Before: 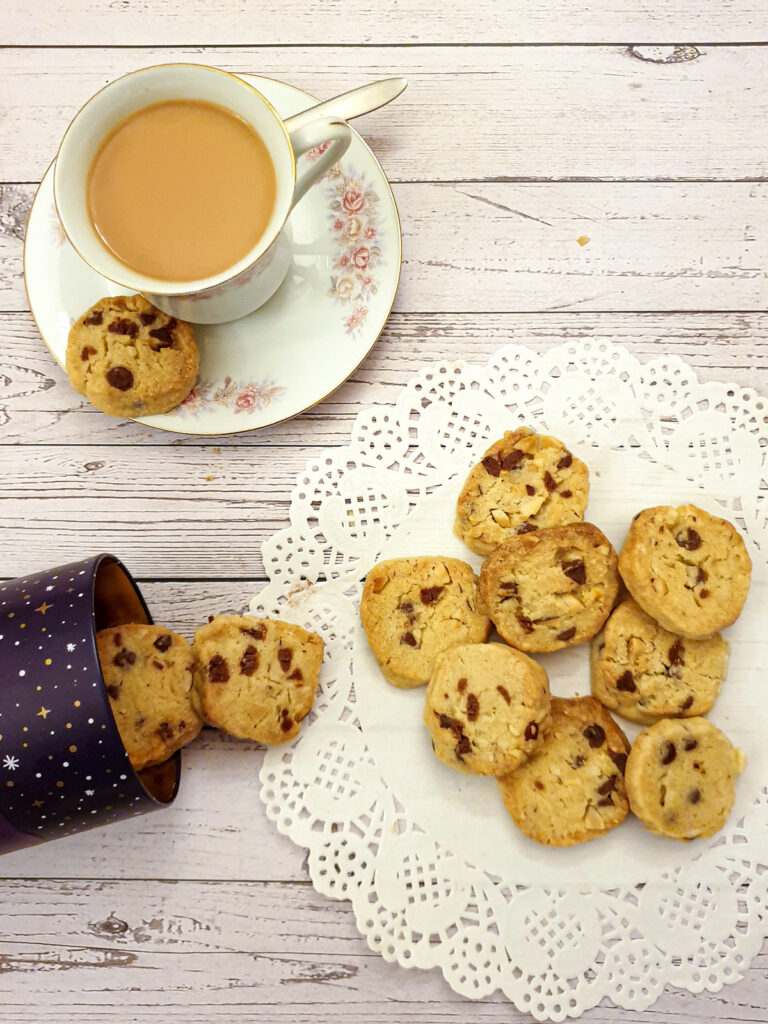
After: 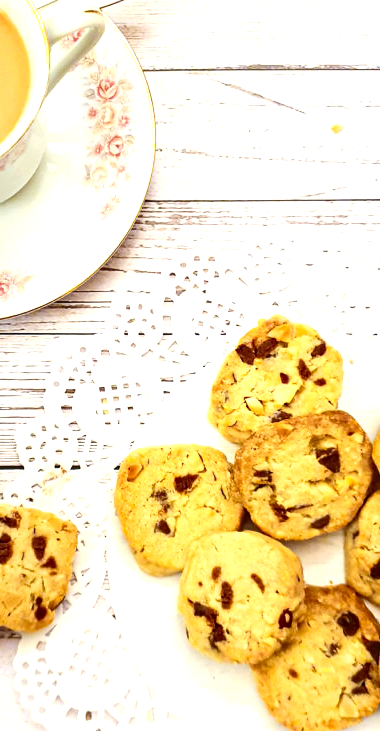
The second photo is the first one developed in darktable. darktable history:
contrast brightness saturation: contrast 0.205, brightness -0.111, saturation 0.104
exposure: exposure 0.764 EV, compensate highlight preservation false
crop: left 32.066%, top 10.991%, right 18.424%, bottom 17.576%
